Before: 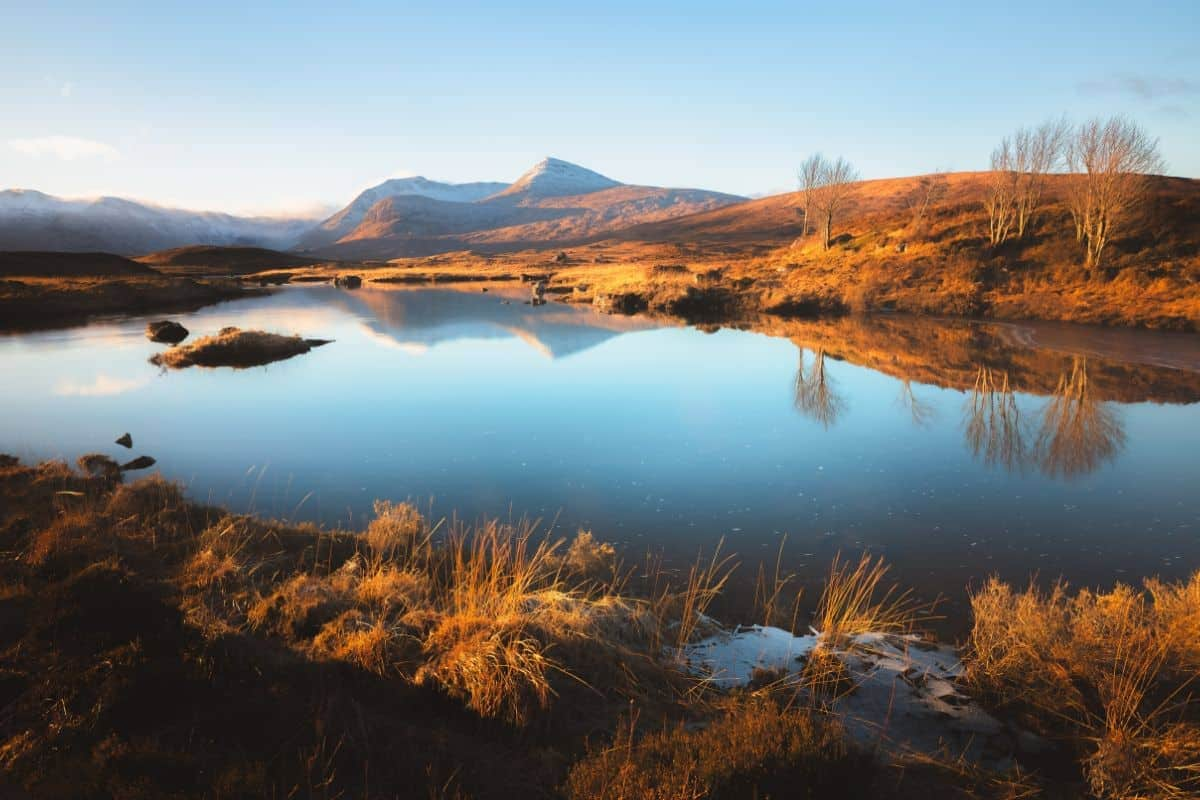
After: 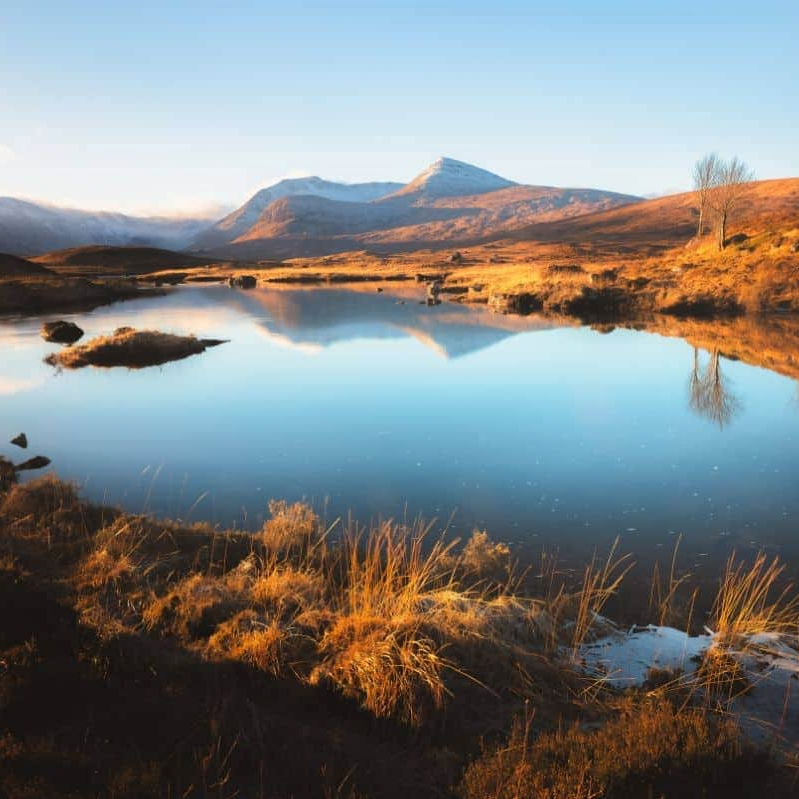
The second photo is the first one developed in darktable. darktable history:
crop and rotate: left 8.786%, right 24.548%
local contrast: mode bilateral grid, contrast 10, coarseness 25, detail 115%, midtone range 0.2
